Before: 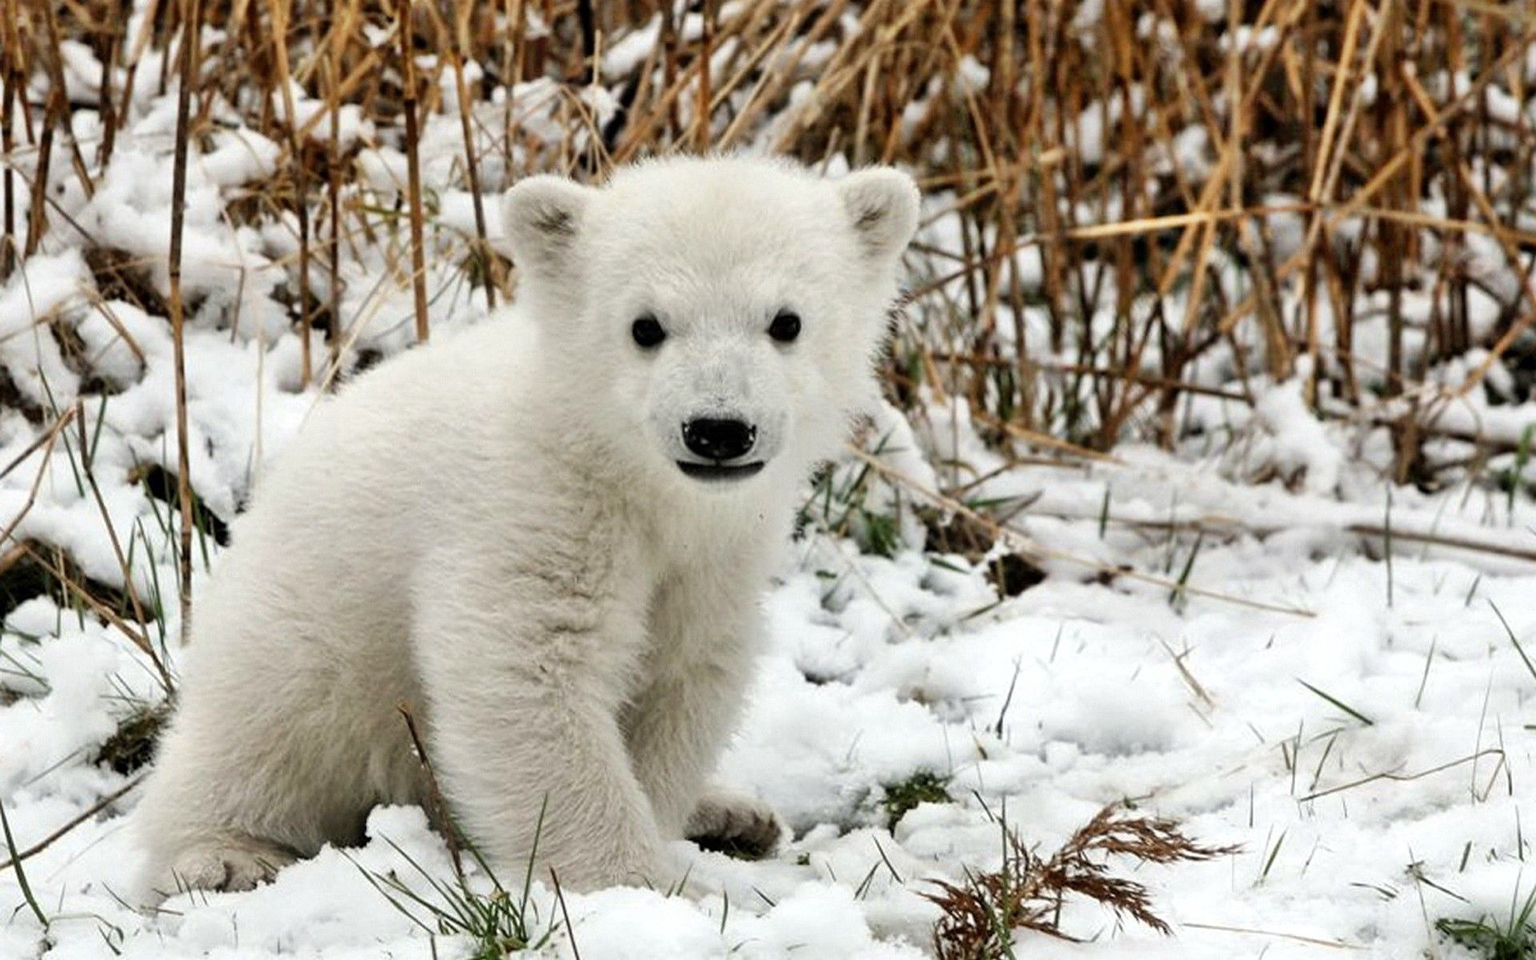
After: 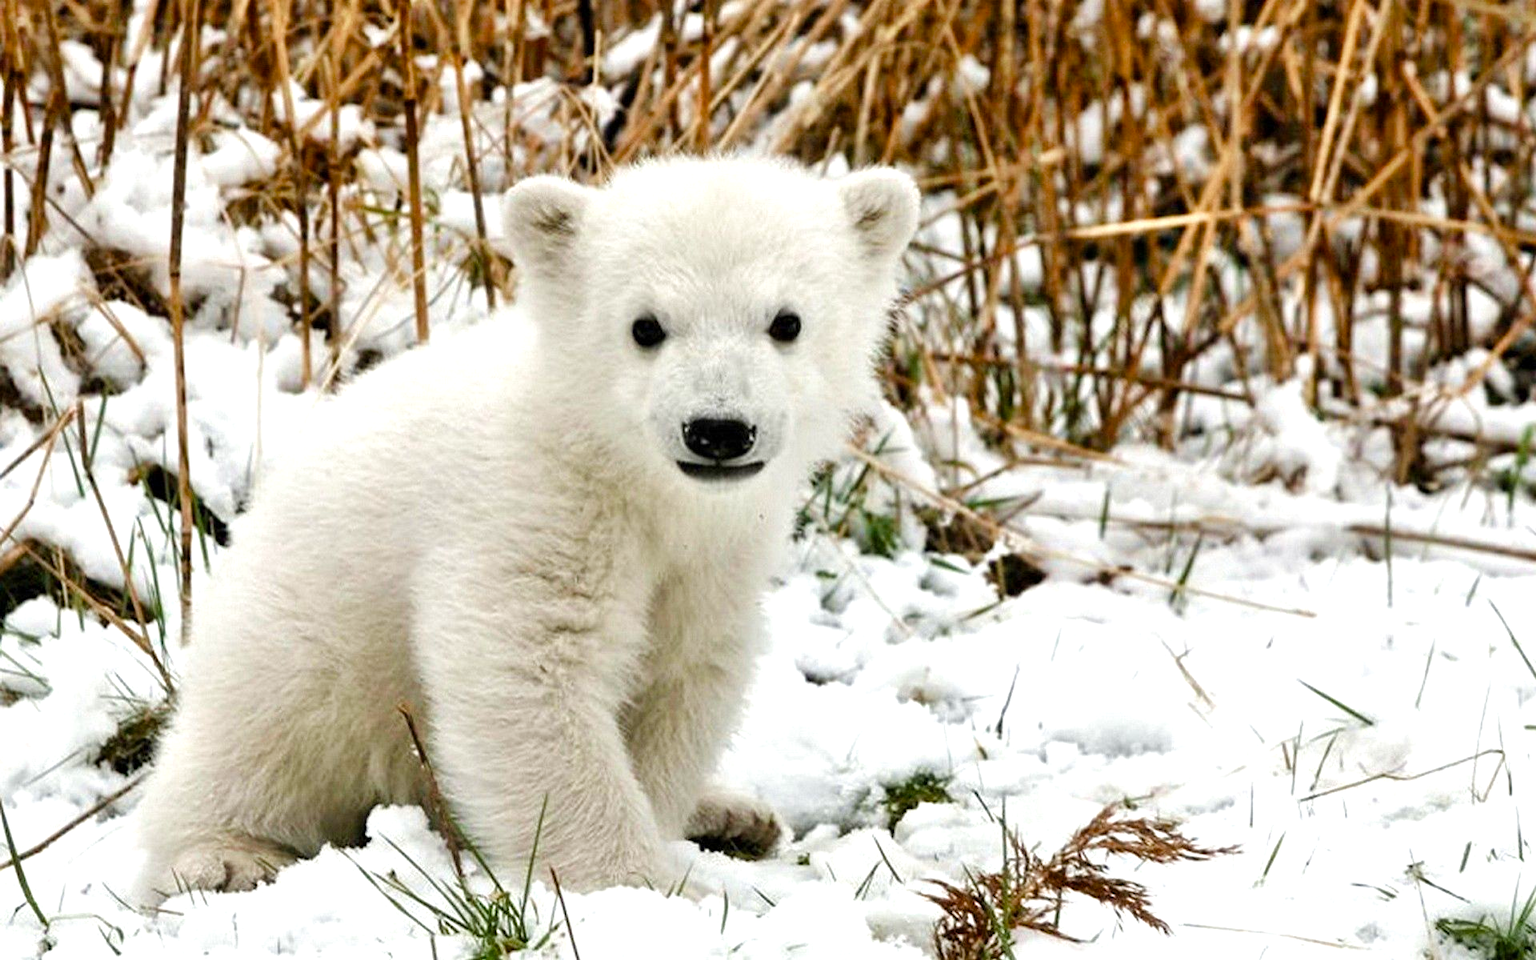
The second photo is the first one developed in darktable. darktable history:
velvia: on, module defaults
color balance rgb: perceptual saturation grading › global saturation 20%, perceptual saturation grading › highlights -50%, perceptual saturation grading › shadows 30%, perceptual brilliance grading › global brilliance 10%, perceptual brilliance grading › shadows 15%
